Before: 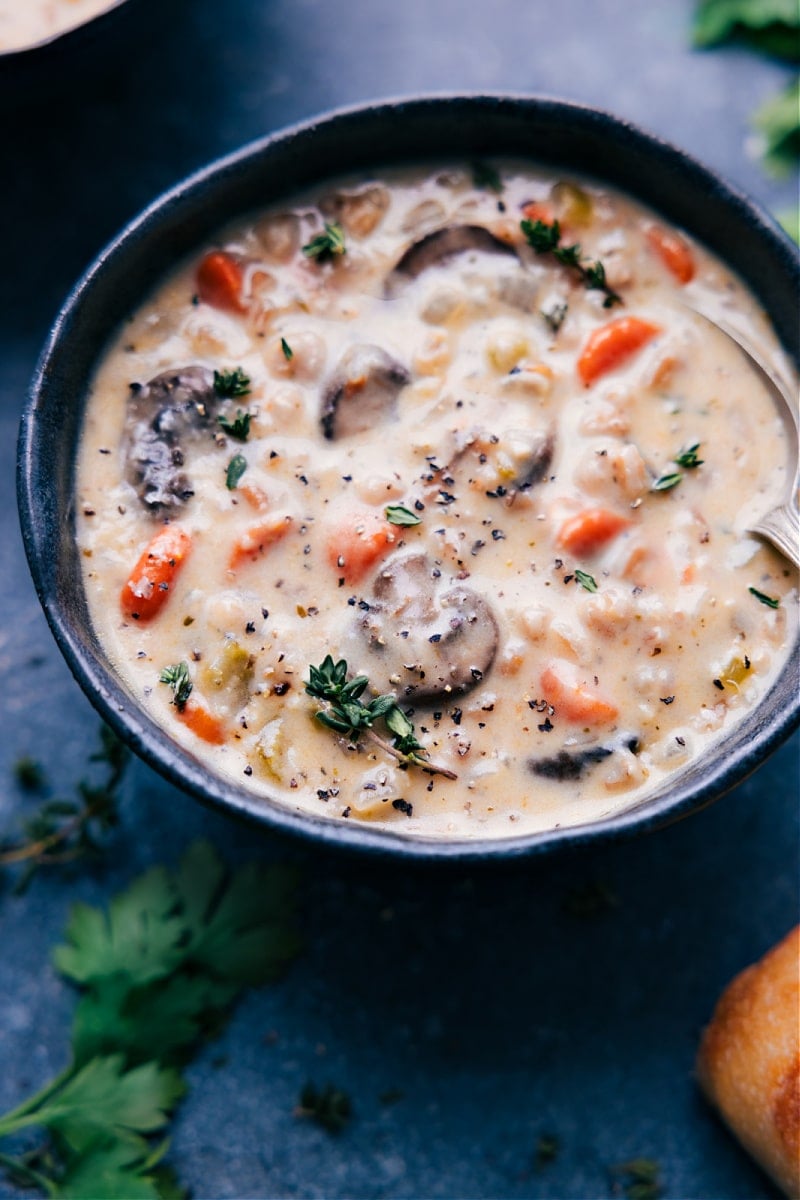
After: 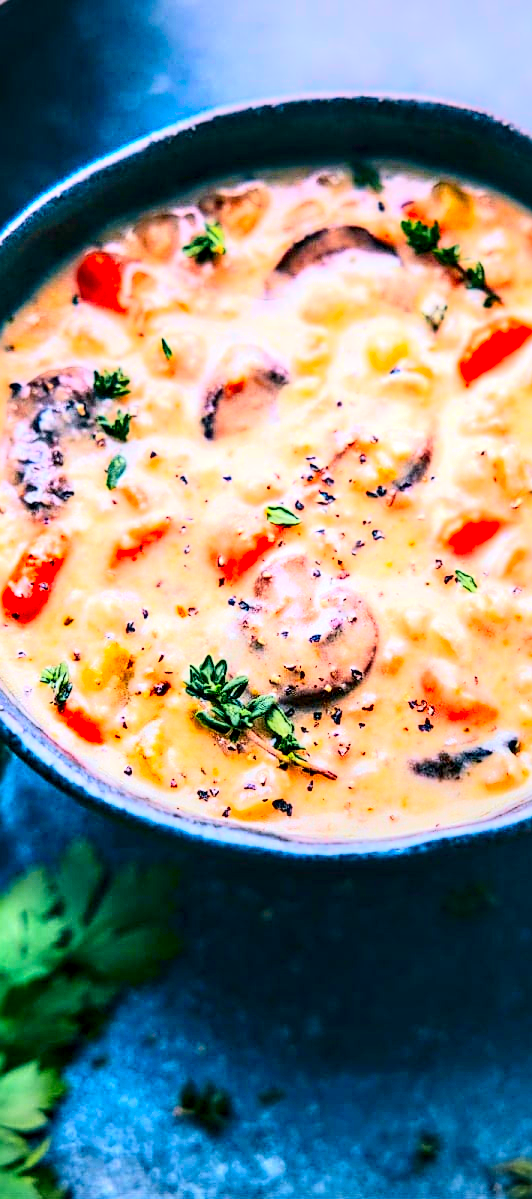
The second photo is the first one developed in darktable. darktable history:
exposure: black level correction 0, exposure 0.889 EV, compensate exposure bias true, compensate highlight preservation false
crop and rotate: left 15.125%, right 18.36%
sharpen: on, module defaults
local contrast: highlights 25%, detail 150%
contrast brightness saturation: contrast 0.202, brightness 0.199, saturation 0.8
tone curve: curves: ch0 [(0, 0) (0.042, 0.023) (0.157, 0.114) (0.302, 0.308) (0.44, 0.507) (0.607, 0.705) (0.824, 0.882) (1, 0.965)]; ch1 [(0, 0) (0.339, 0.334) (0.445, 0.419) (0.476, 0.454) (0.503, 0.501) (0.517, 0.513) (0.551, 0.567) (0.622, 0.662) (0.706, 0.741) (1, 1)]; ch2 [(0, 0) (0.327, 0.318) (0.417, 0.426) (0.46, 0.453) (0.502, 0.5) (0.514, 0.524) (0.547, 0.572) (0.615, 0.656) (0.717, 0.778) (1, 1)], color space Lab, independent channels, preserve colors none
vignetting: fall-off radius 60.84%
